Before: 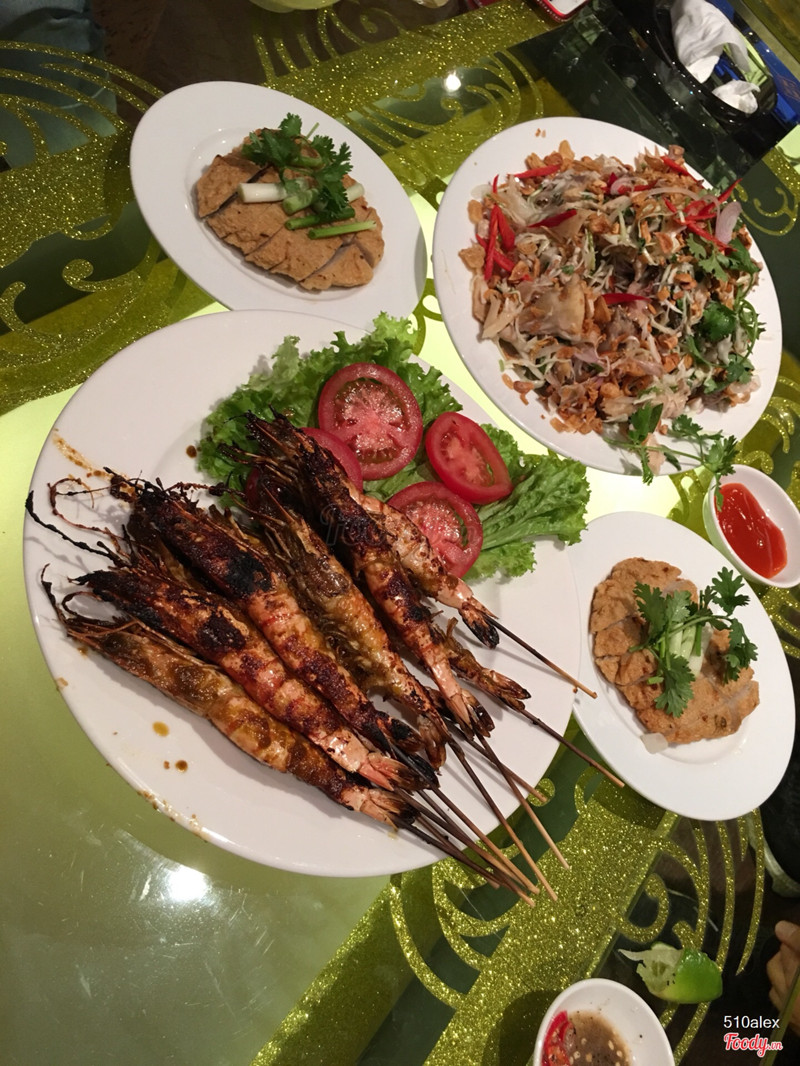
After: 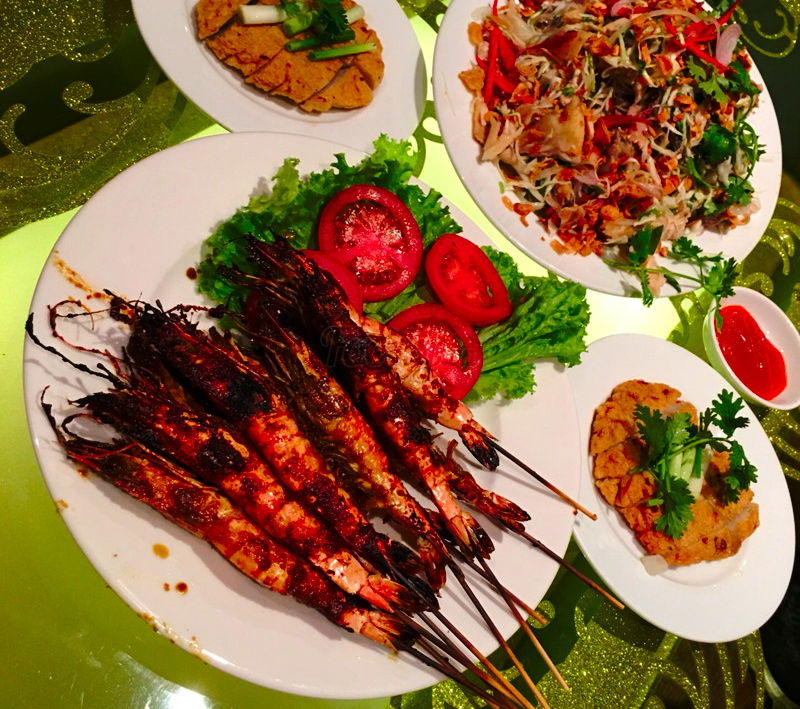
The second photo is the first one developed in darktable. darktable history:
crop: top 16.727%, bottom 16.727%
local contrast: mode bilateral grid, contrast 10, coarseness 25, detail 115%, midtone range 0.2
color contrast: green-magenta contrast 1.69, blue-yellow contrast 1.49
base curve: curves: ch0 [(0, 0) (0.073, 0.04) (0.157, 0.139) (0.492, 0.492) (0.758, 0.758) (1, 1)], preserve colors none
